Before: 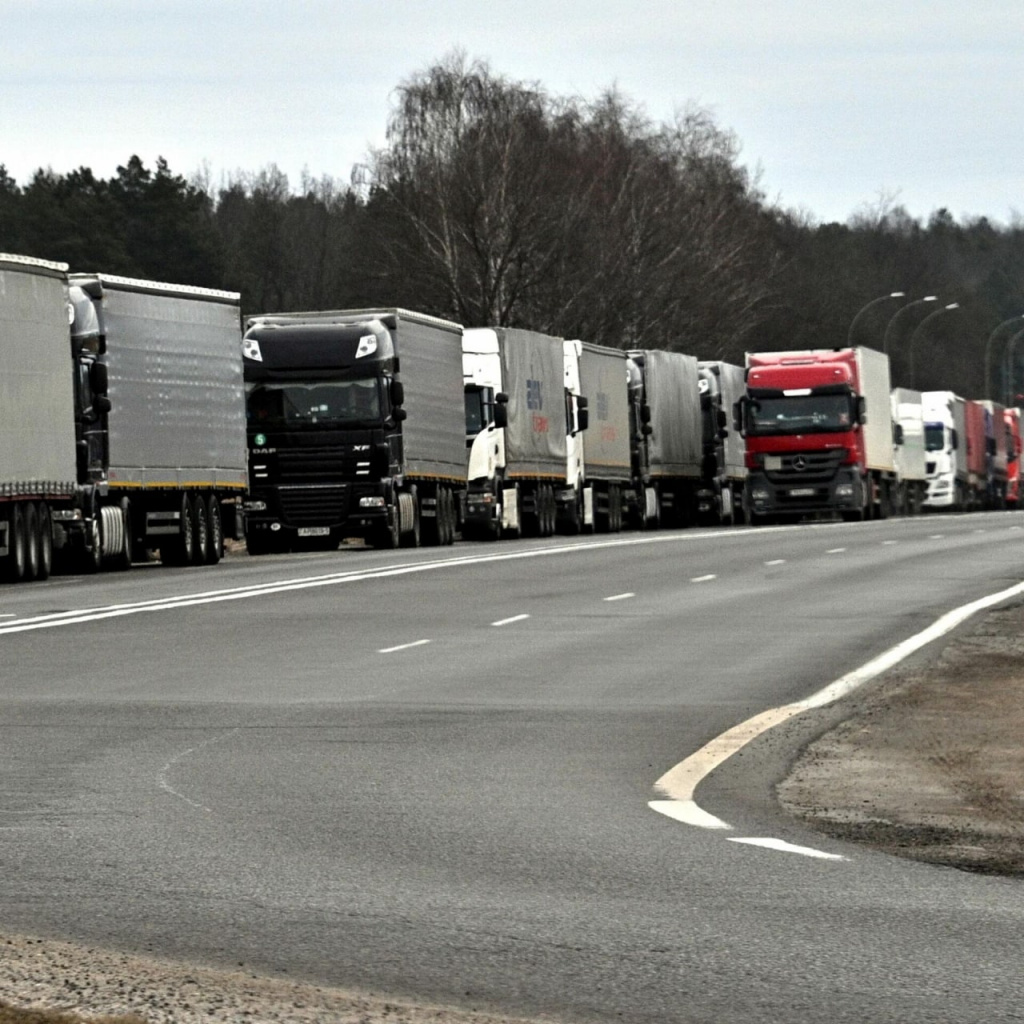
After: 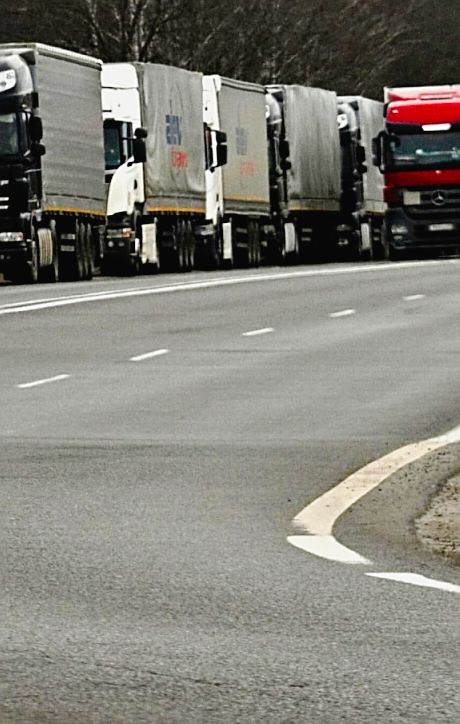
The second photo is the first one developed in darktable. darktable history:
tone curve: curves: ch0 [(0, 0.019) (0.066, 0.043) (0.189, 0.182) (0.368, 0.407) (0.501, 0.564) (0.677, 0.729) (0.851, 0.861) (0.997, 0.959)]; ch1 [(0, 0) (0.187, 0.121) (0.388, 0.346) (0.437, 0.409) (0.474, 0.472) (0.499, 0.501) (0.514, 0.515) (0.542, 0.557) (0.645, 0.686) (0.812, 0.856) (1, 1)]; ch2 [(0, 0) (0.246, 0.214) (0.421, 0.427) (0.459, 0.484) (0.5, 0.504) (0.518, 0.523) (0.529, 0.548) (0.56, 0.576) (0.607, 0.63) (0.744, 0.734) (0.867, 0.821) (0.993, 0.889)], preserve colors none
exposure: compensate highlight preservation false
crop: left 35.268%, top 25.906%, right 19.793%, bottom 3.374%
sharpen: amount 0.499
color balance rgb: perceptual saturation grading › global saturation 39.417%, perceptual saturation grading › highlights -25.347%, perceptual saturation grading › mid-tones 35.309%, perceptual saturation grading › shadows 35.757%
